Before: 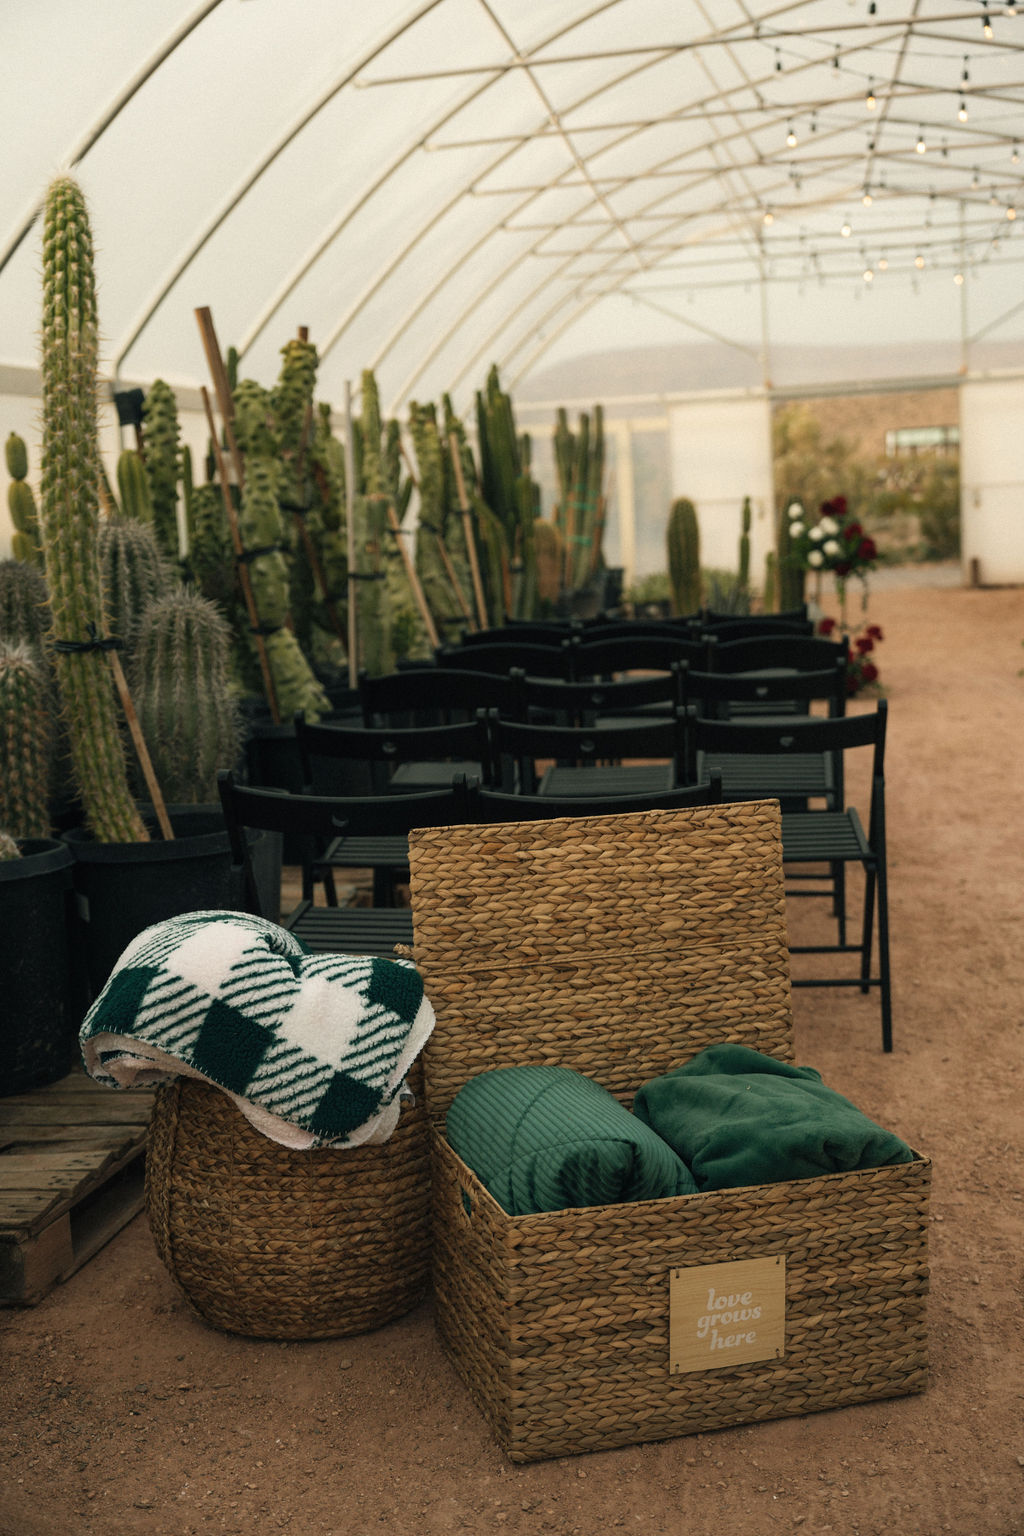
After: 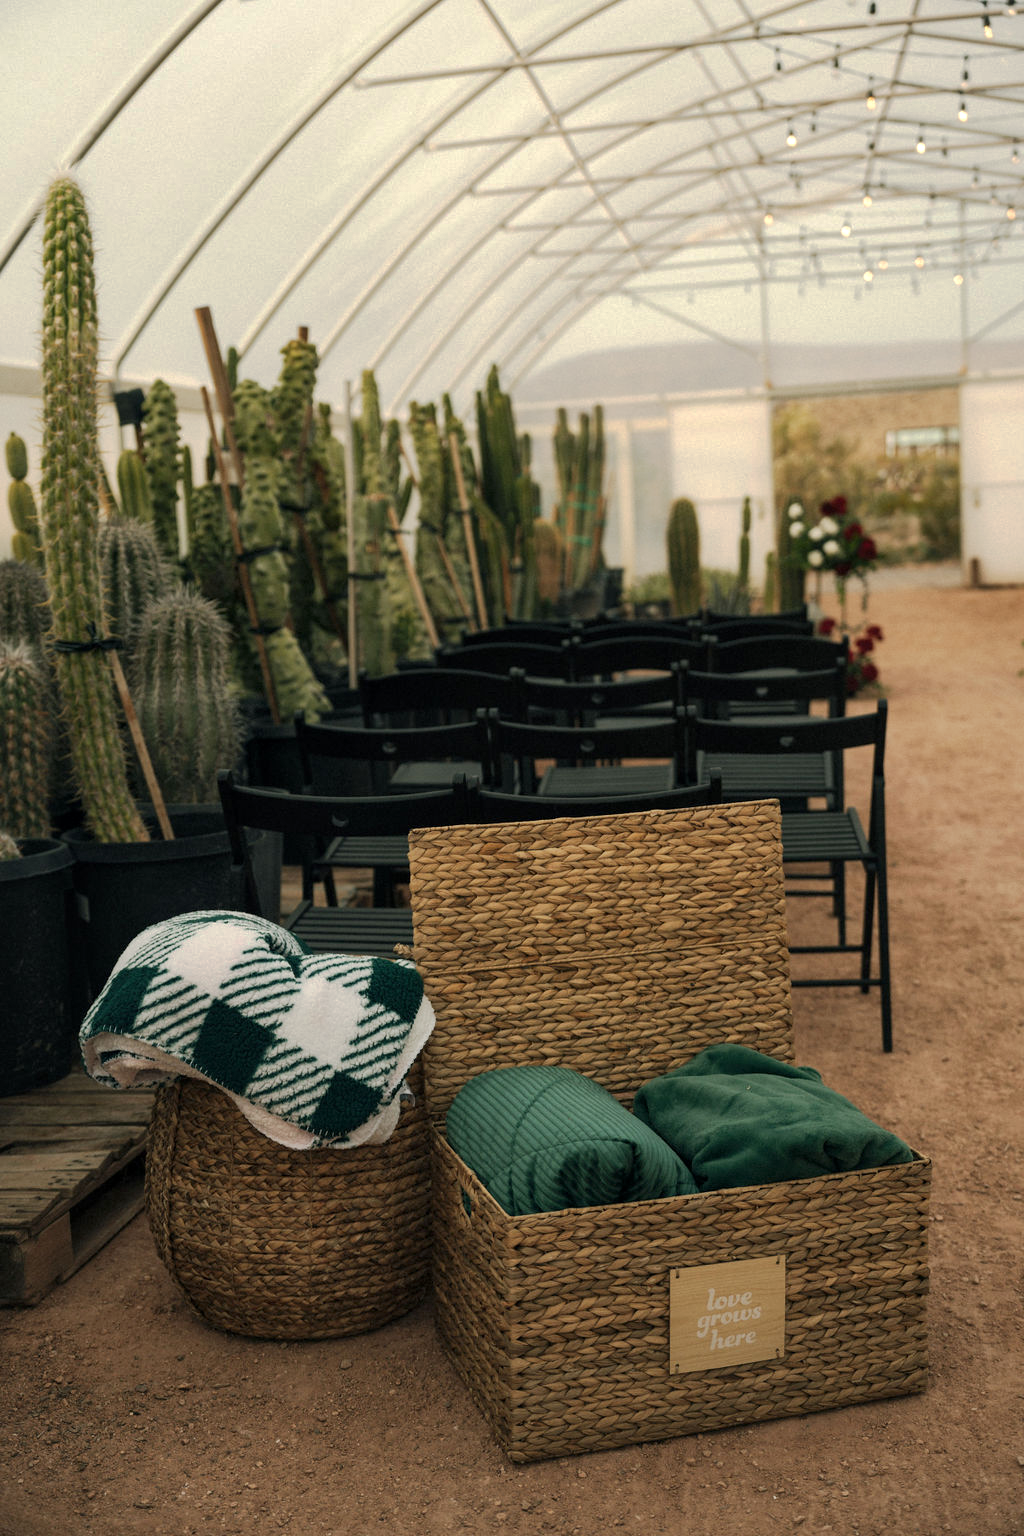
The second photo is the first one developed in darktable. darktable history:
exposure: exposure 0.127 EV, compensate highlight preservation false
tone curve: curves: ch0 [(0, 0) (0.003, 0.003) (0.011, 0.011) (0.025, 0.025) (0.044, 0.044) (0.069, 0.068) (0.1, 0.098) (0.136, 0.134) (0.177, 0.175) (0.224, 0.221) (0.277, 0.273) (0.335, 0.33) (0.399, 0.393) (0.468, 0.461) (0.543, 0.534) (0.623, 0.614) (0.709, 0.69) (0.801, 0.752) (0.898, 0.835) (1, 1)], preserve colors none
local contrast: mode bilateral grid, contrast 20, coarseness 50, detail 120%, midtone range 0.2
